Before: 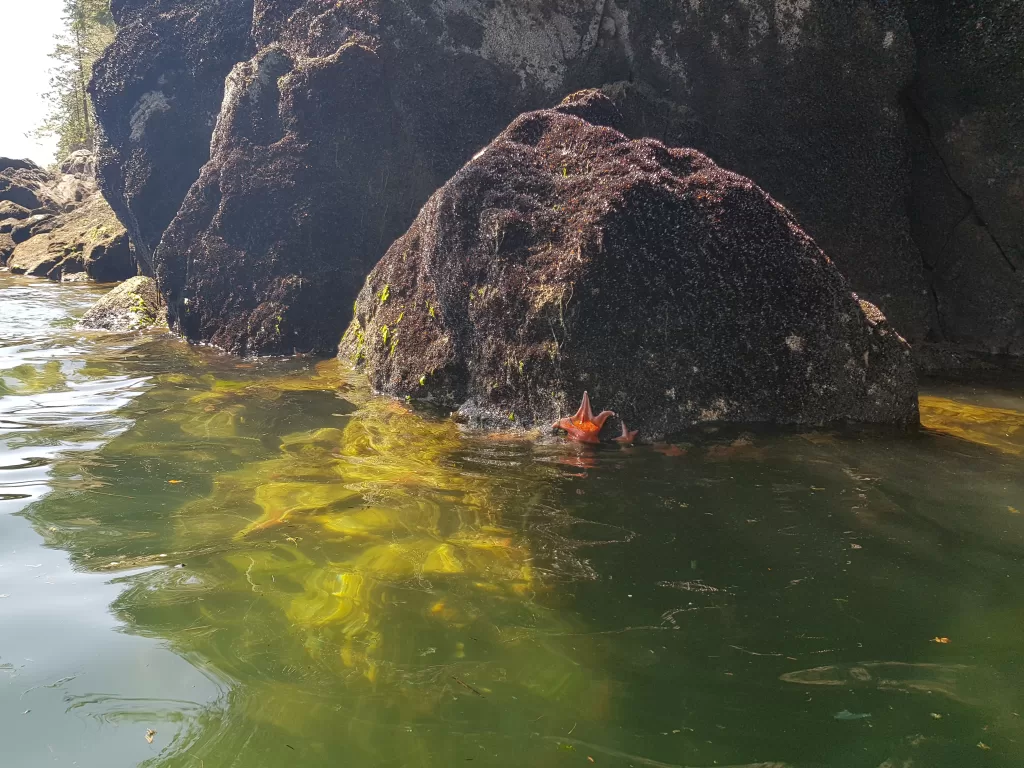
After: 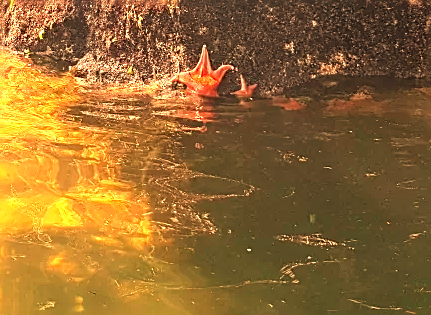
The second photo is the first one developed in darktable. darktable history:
exposure: black level correction 0, exposure 1 EV, compensate exposure bias true, compensate highlight preservation false
tone equalizer: on, module defaults
white balance: red 1.467, blue 0.684
crop: left 37.221%, top 45.169%, right 20.63%, bottom 13.777%
sharpen: amount 0.75
